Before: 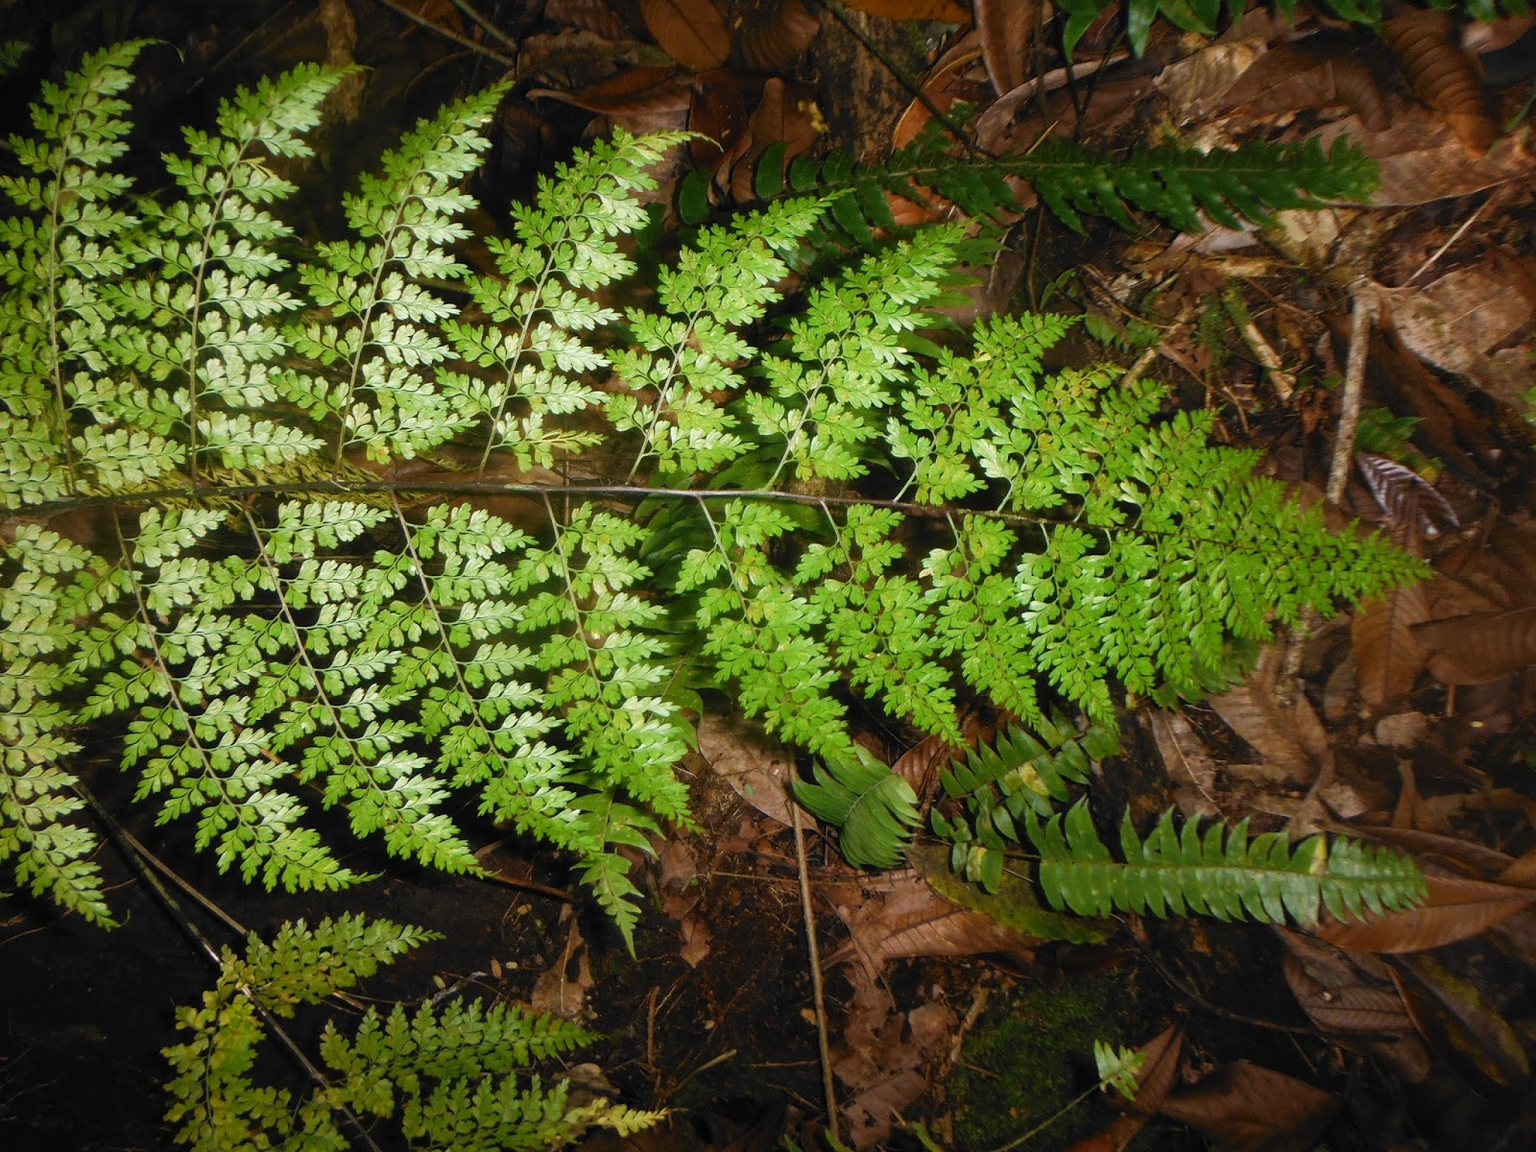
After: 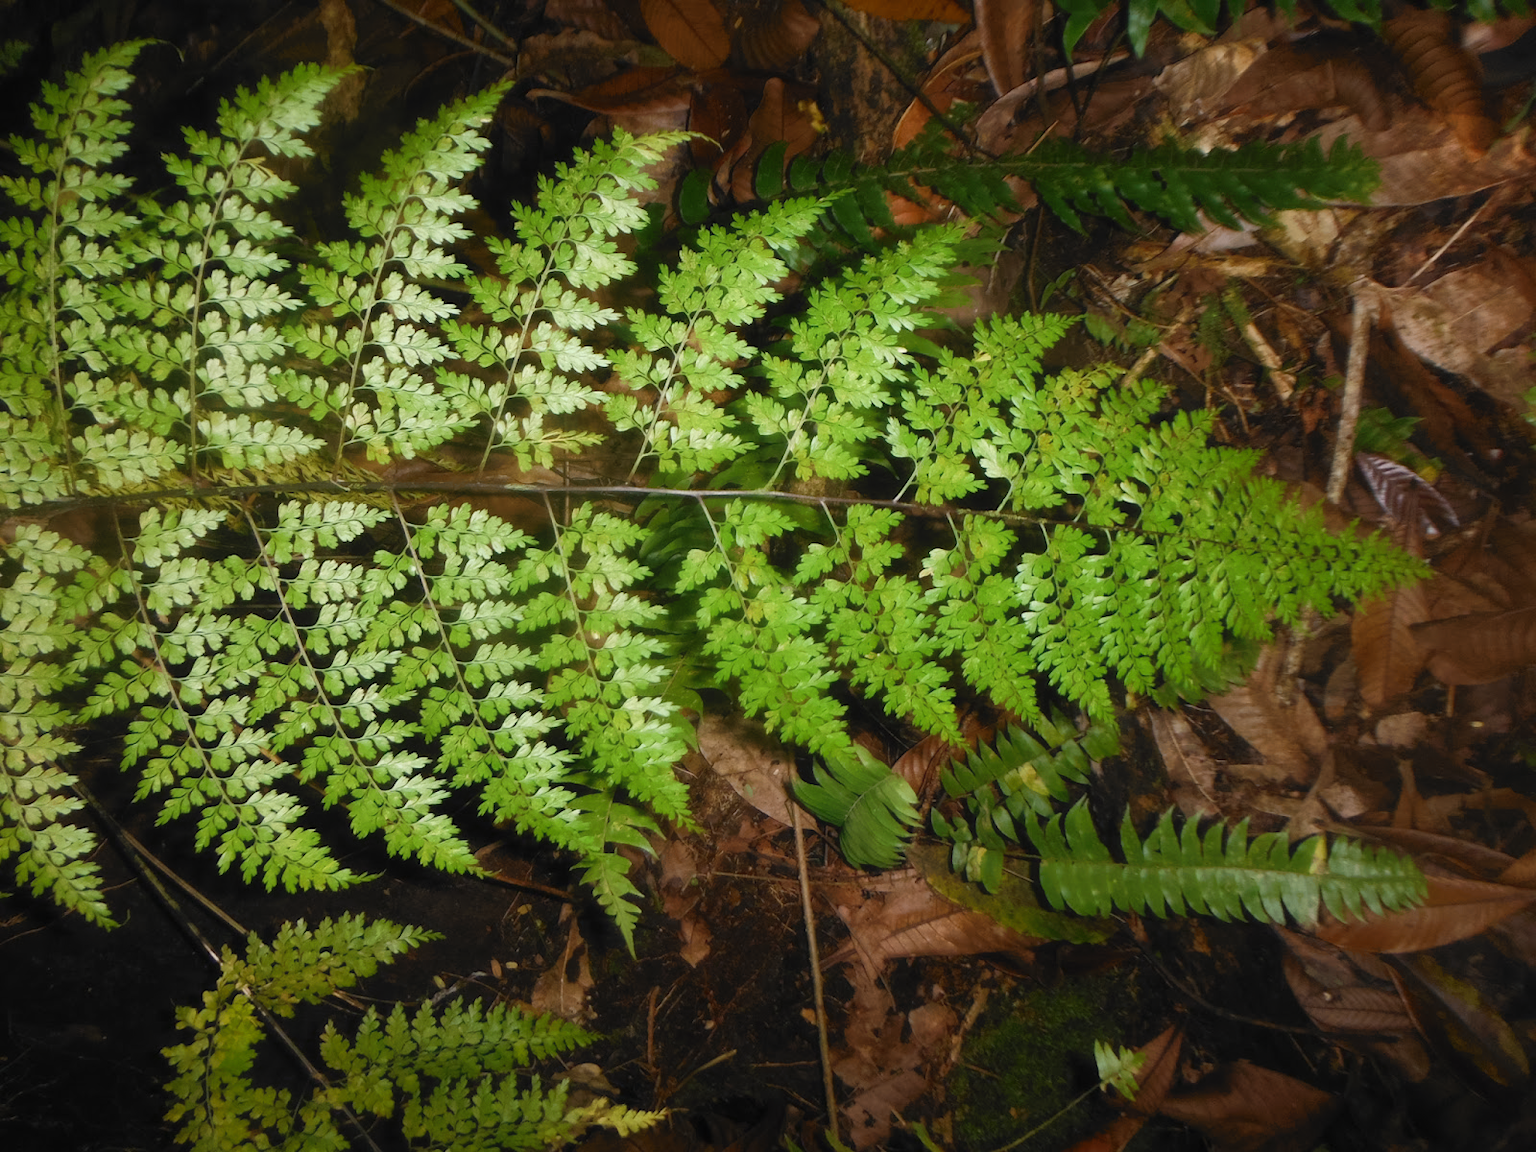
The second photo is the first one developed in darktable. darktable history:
contrast equalizer: octaves 7, y [[0.502, 0.505, 0.512, 0.529, 0.564, 0.588], [0.5 ×6], [0.502, 0.505, 0.512, 0.529, 0.564, 0.588], [0, 0.001, 0.001, 0.004, 0.008, 0.011], [0, 0.001, 0.001, 0.004, 0.008, 0.011]], mix -1
raw chromatic aberrations: on, module defaults
denoise (profiled): strength 1.2, preserve shadows 1.8, a [-1, 0, 0], y [[0.5 ×7] ×4, [0 ×7], [0.5 ×7]], compensate highlight preservation false
